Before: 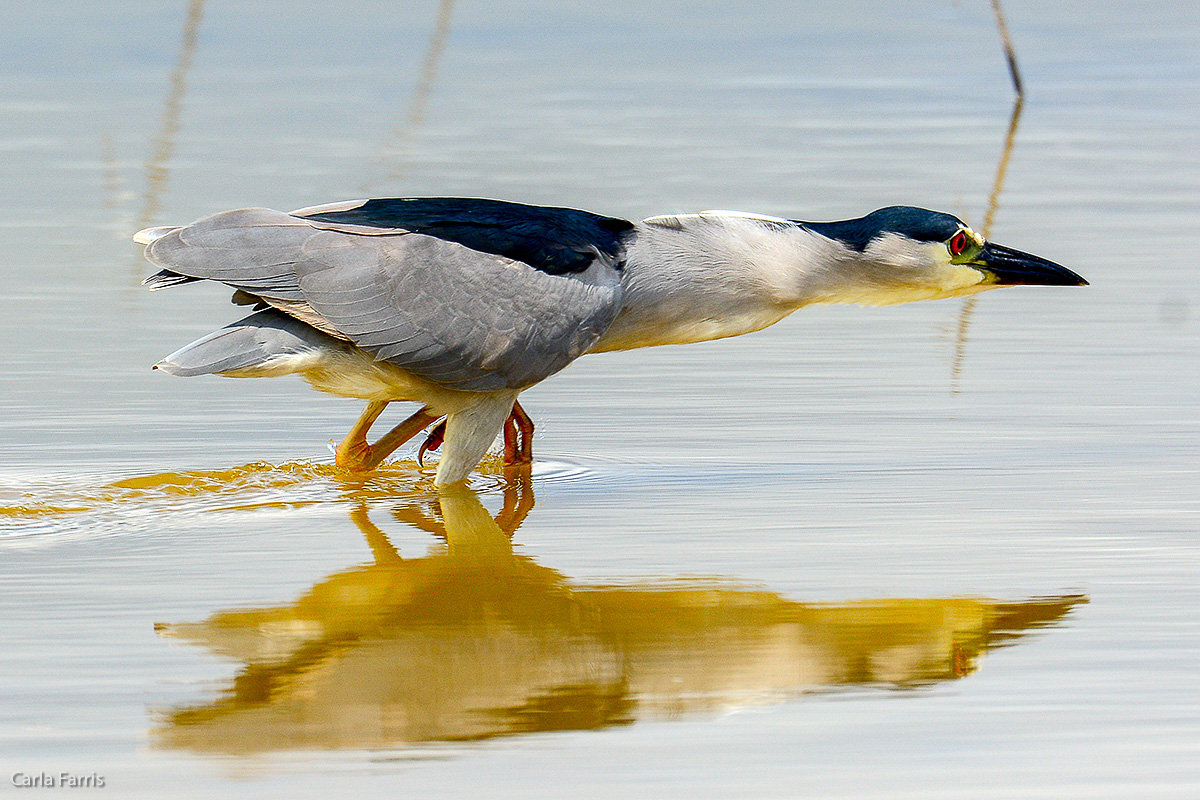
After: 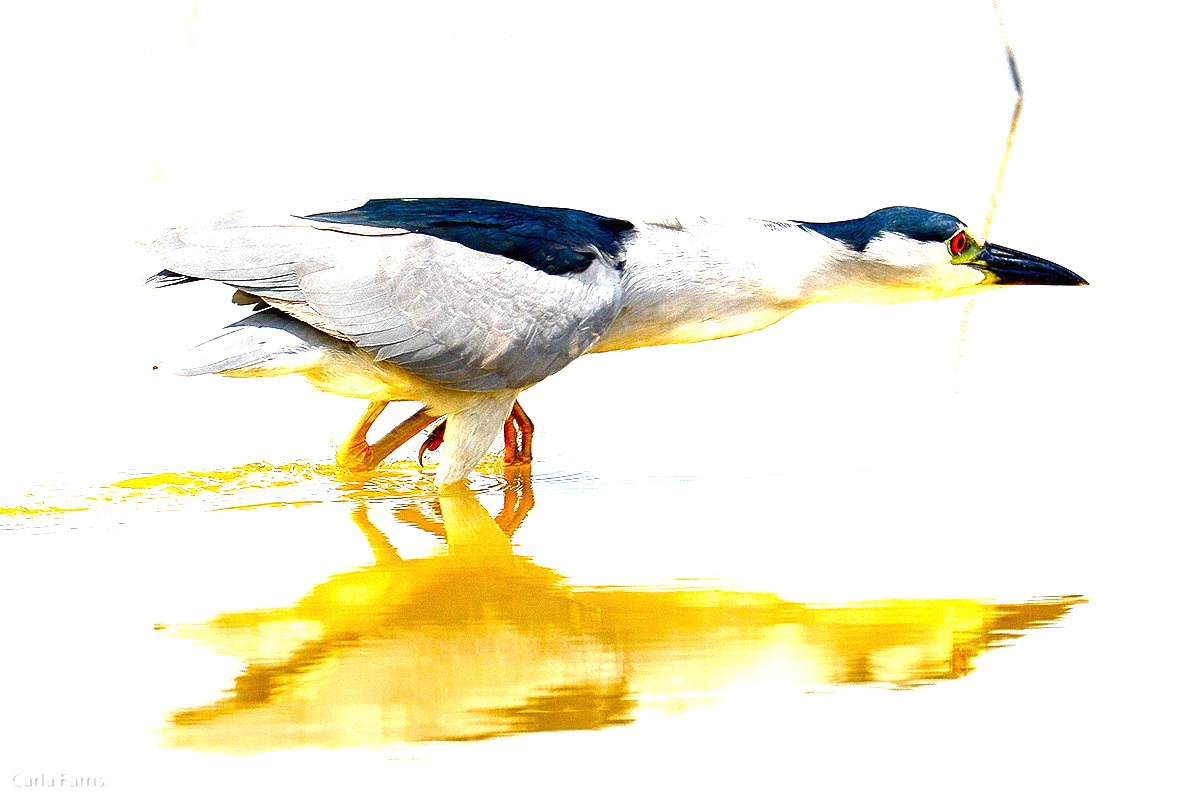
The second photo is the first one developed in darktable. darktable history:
exposure: black level correction 0, exposure 1.486 EV, compensate highlight preservation false
